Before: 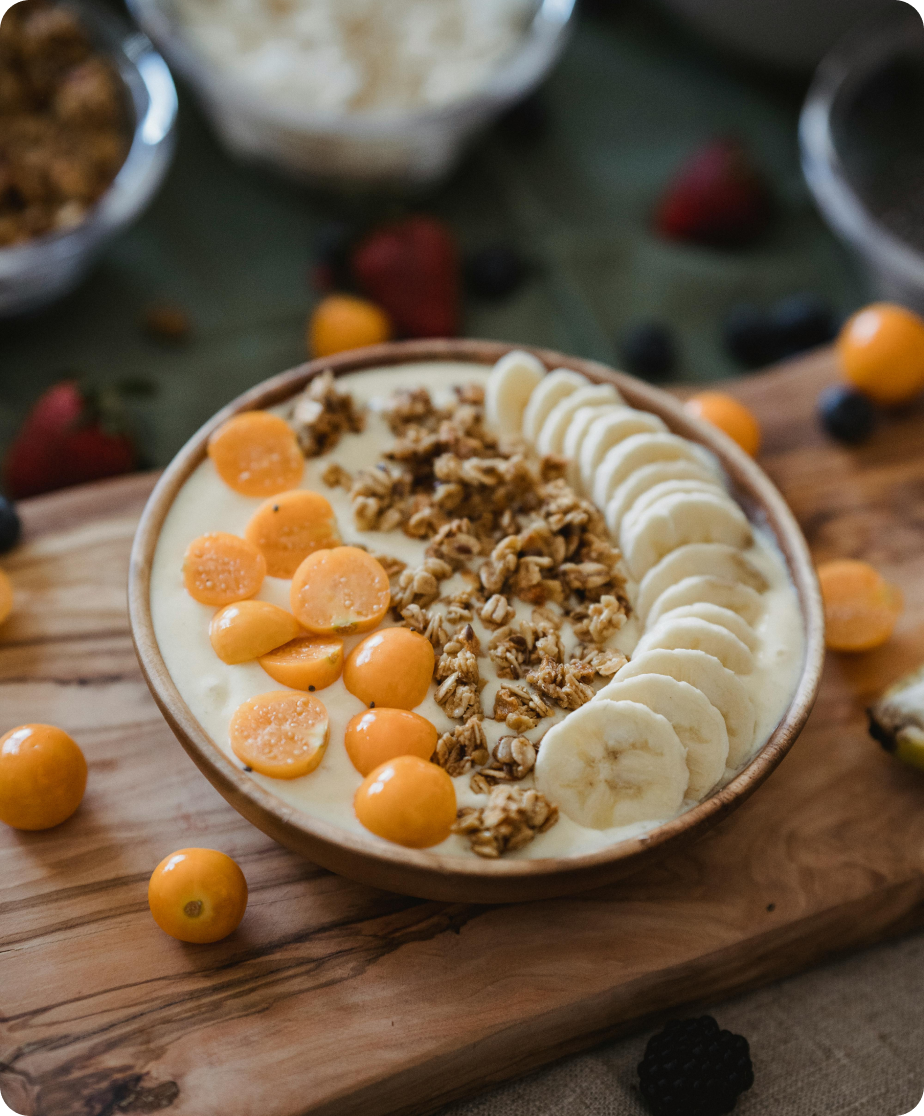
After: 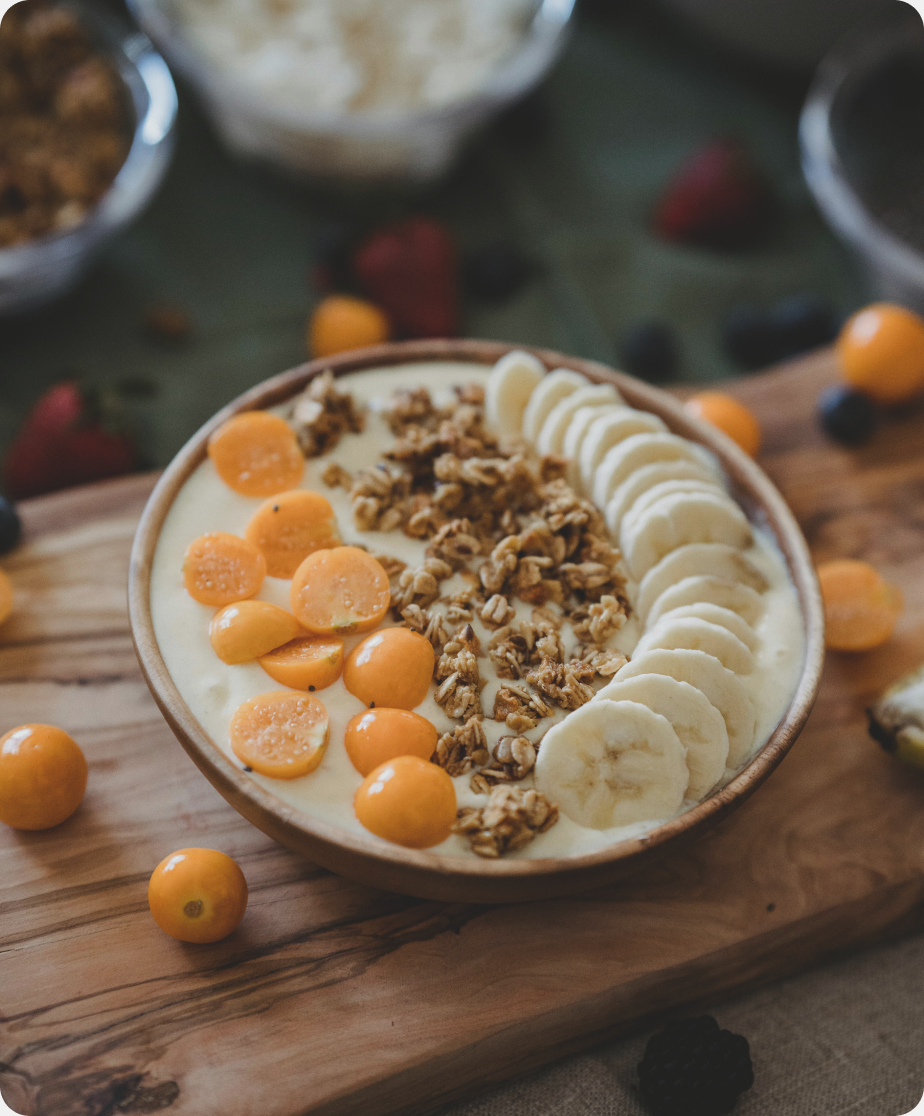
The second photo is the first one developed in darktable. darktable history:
exposure: black level correction -0.014, exposure -0.193 EV, compensate exposure bias true, compensate highlight preservation false
